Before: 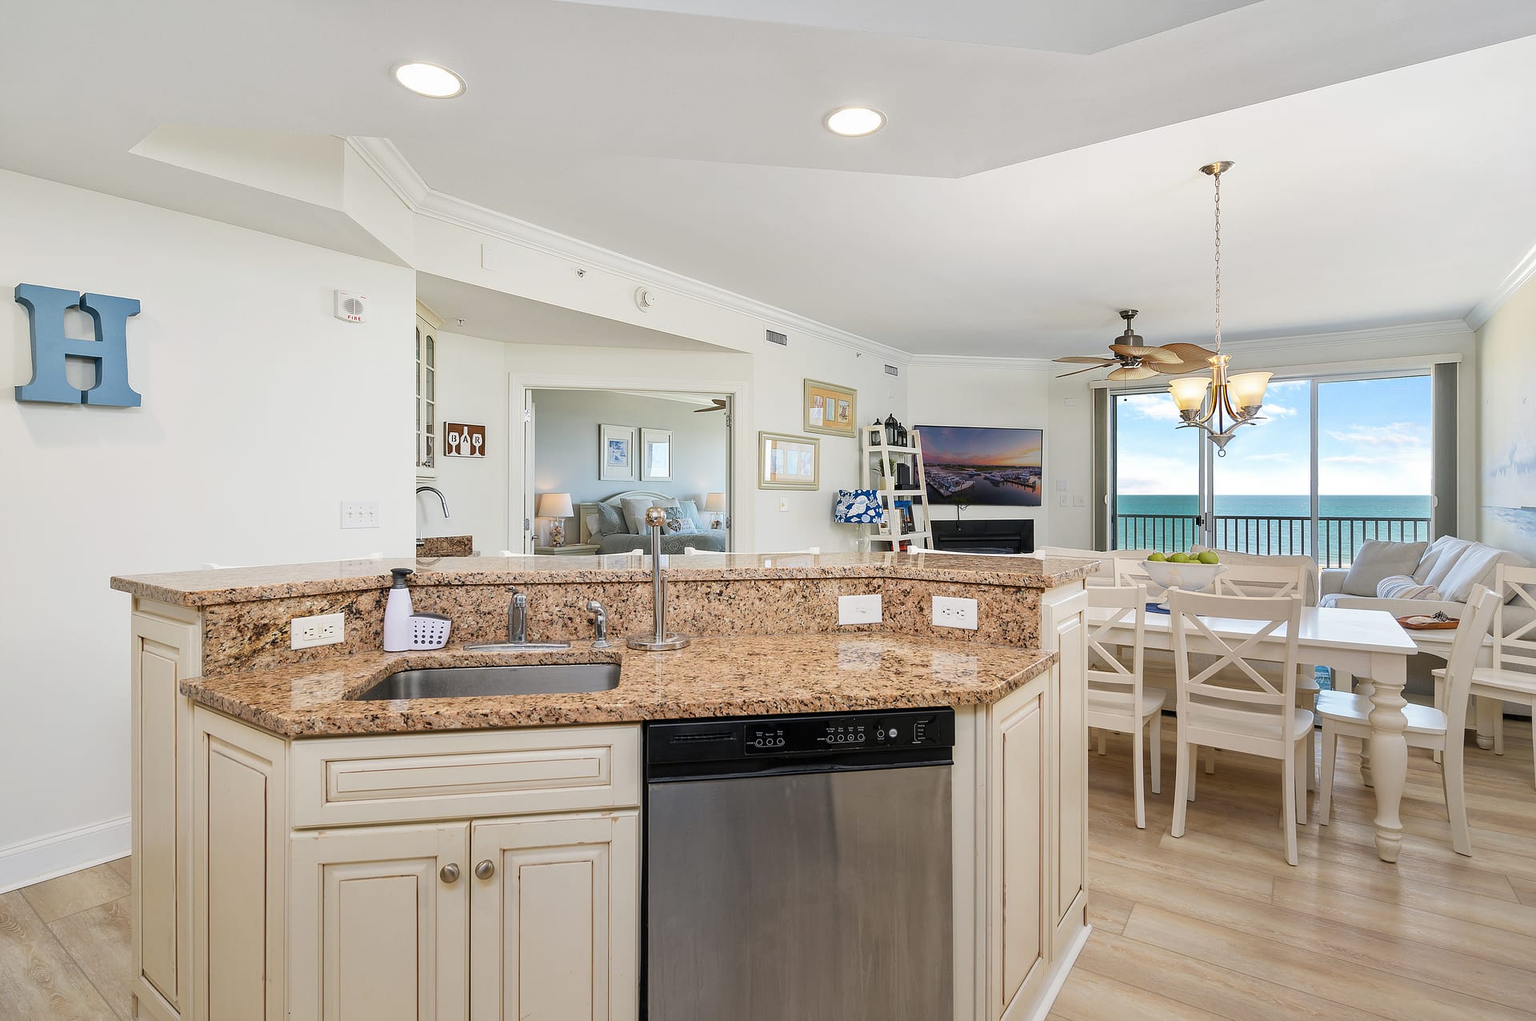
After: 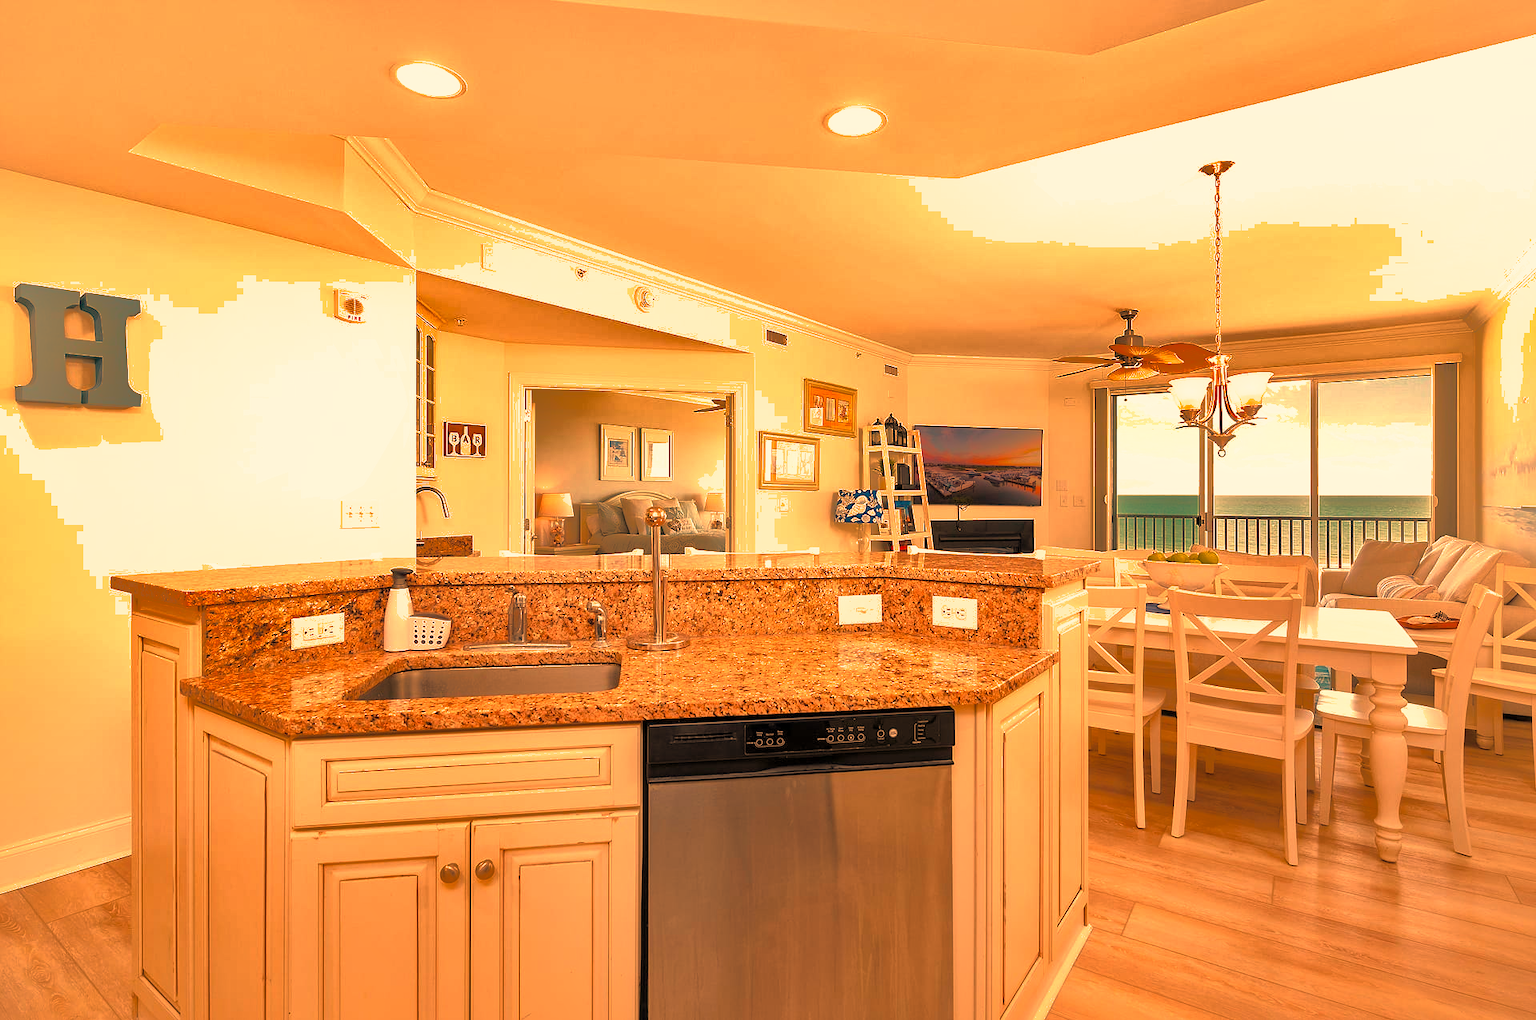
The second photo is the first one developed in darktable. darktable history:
color balance rgb: shadows fall-off 101%, linear chroma grading › mid-tones 7.63%, perceptual saturation grading › mid-tones 11.68%, mask middle-gray fulcrum 22.45%, global vibrance 10.11%, saturation formula JzAzBz (2021)
exposure: black level correction 0.001, exposure 0.191 EV, compensate highlight preservation false
shadows and highlights: shadows 40, highlights -60
white balance: red 1.467, blue 0.684
